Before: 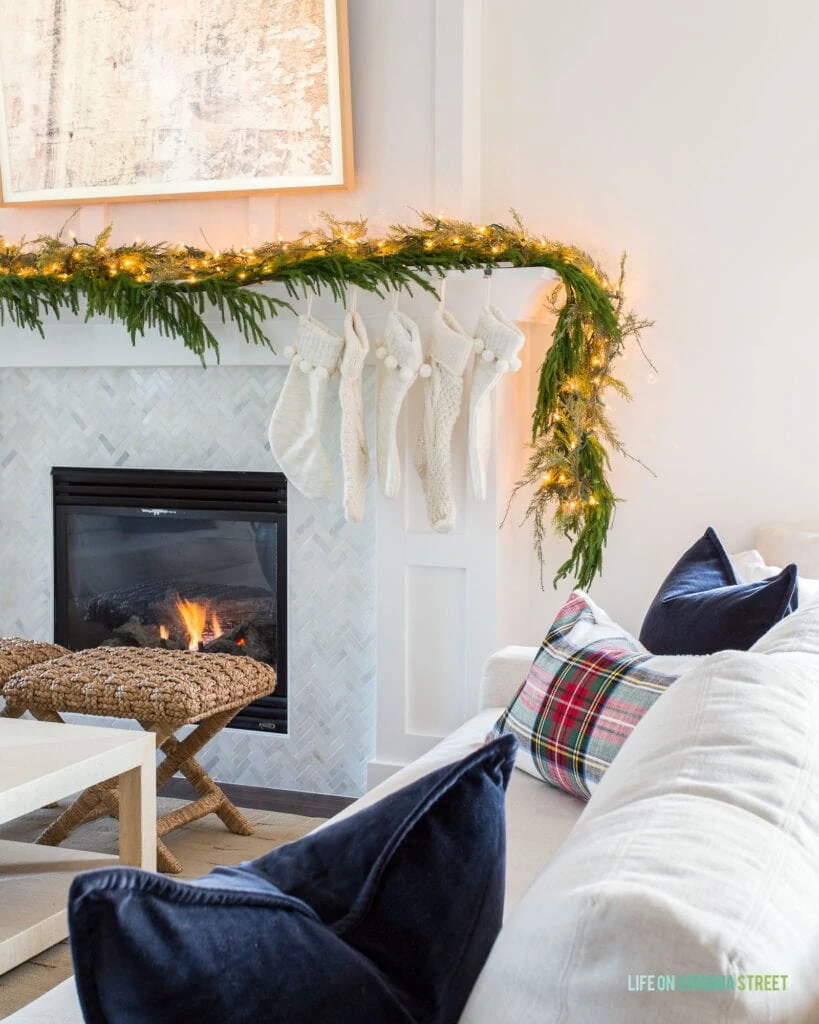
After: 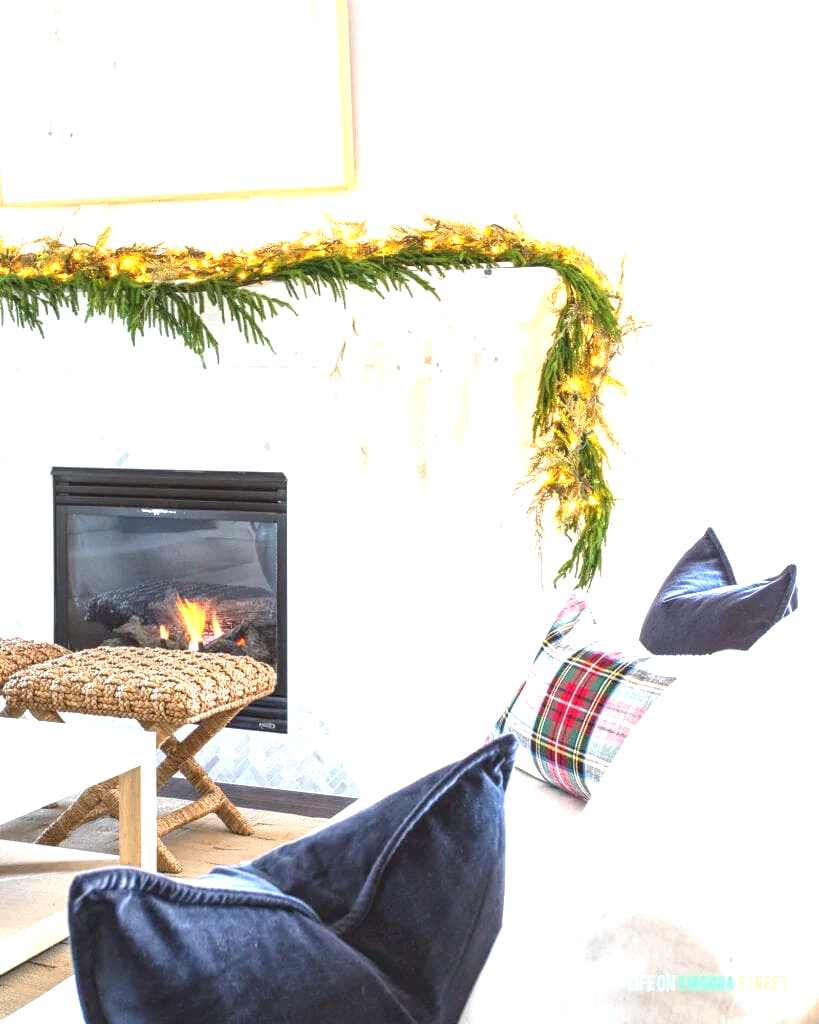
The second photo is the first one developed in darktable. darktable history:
exposure: black level correction -0.002, exposure 1.343 EV, compensate highlight preservation false
base curve: curves: ch0 [(0, 0) (0.472, 0.455) (1, 1)], preserve colors none
local contrast: on, module defaults
